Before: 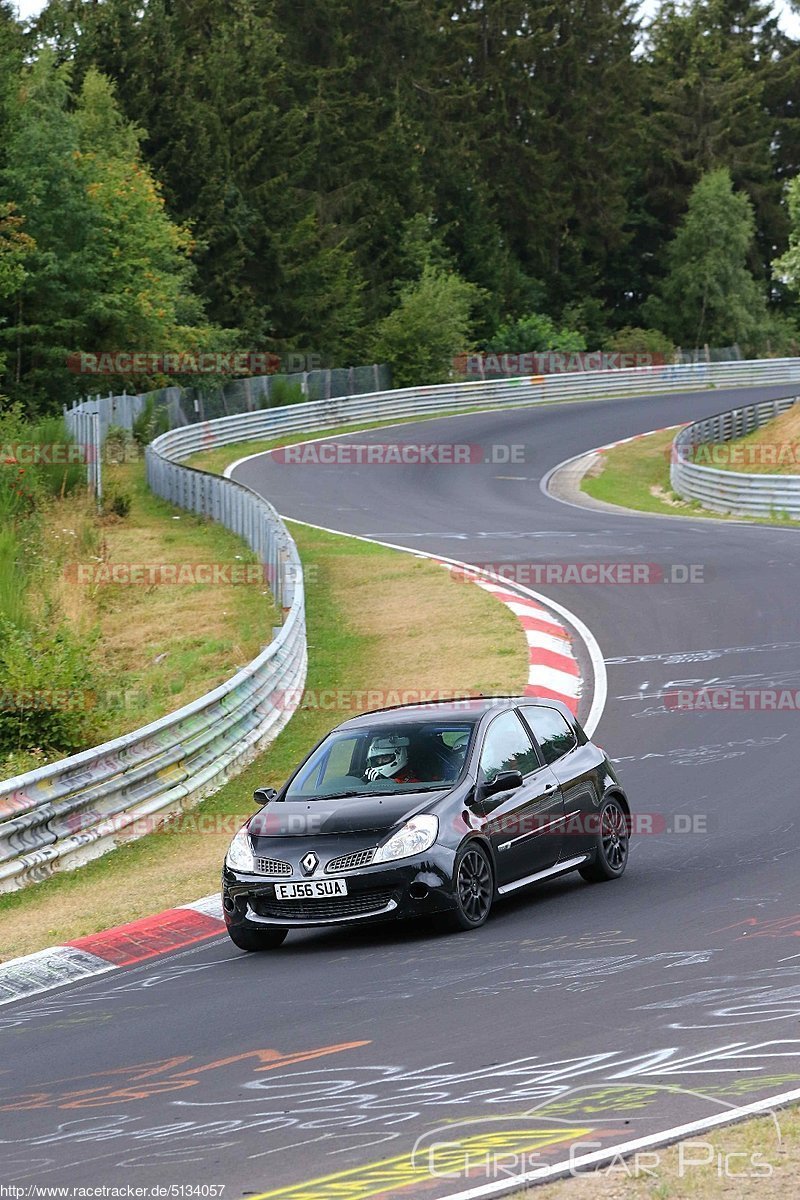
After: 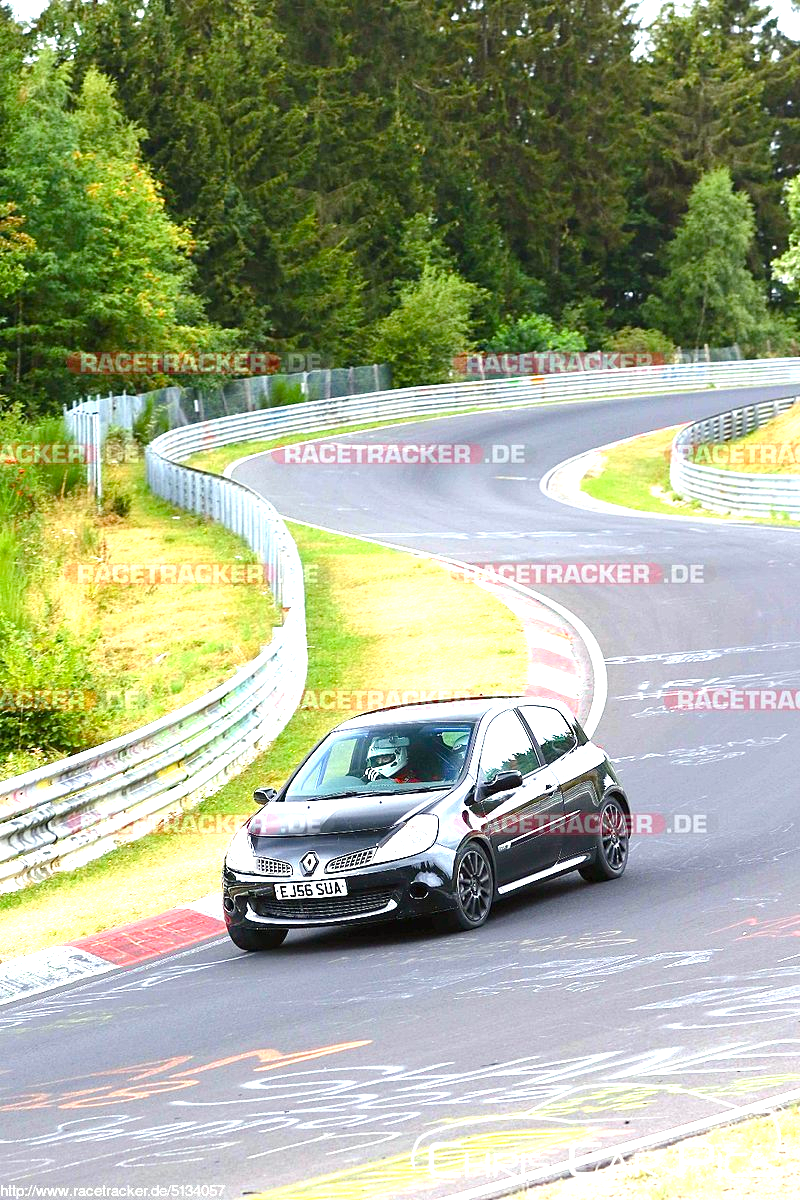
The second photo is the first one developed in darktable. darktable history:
exposure: black level correction 0, exposure 1.389 EV, compensate highlight preservation false
color balance rgb: shadows lift › chroma 0.718%, shadows lift › hue 115.21°, power › chroma 0.32%, power › hue 24.38°, perceptual saturation grading › global saturation 34.556%, perceptual saturation grading › highlights -29.878%, perceptual saturation grading › shadows 35.649%, contrast 4.928%
color correction: highlights a* -2.67, highlights b* 2.63
